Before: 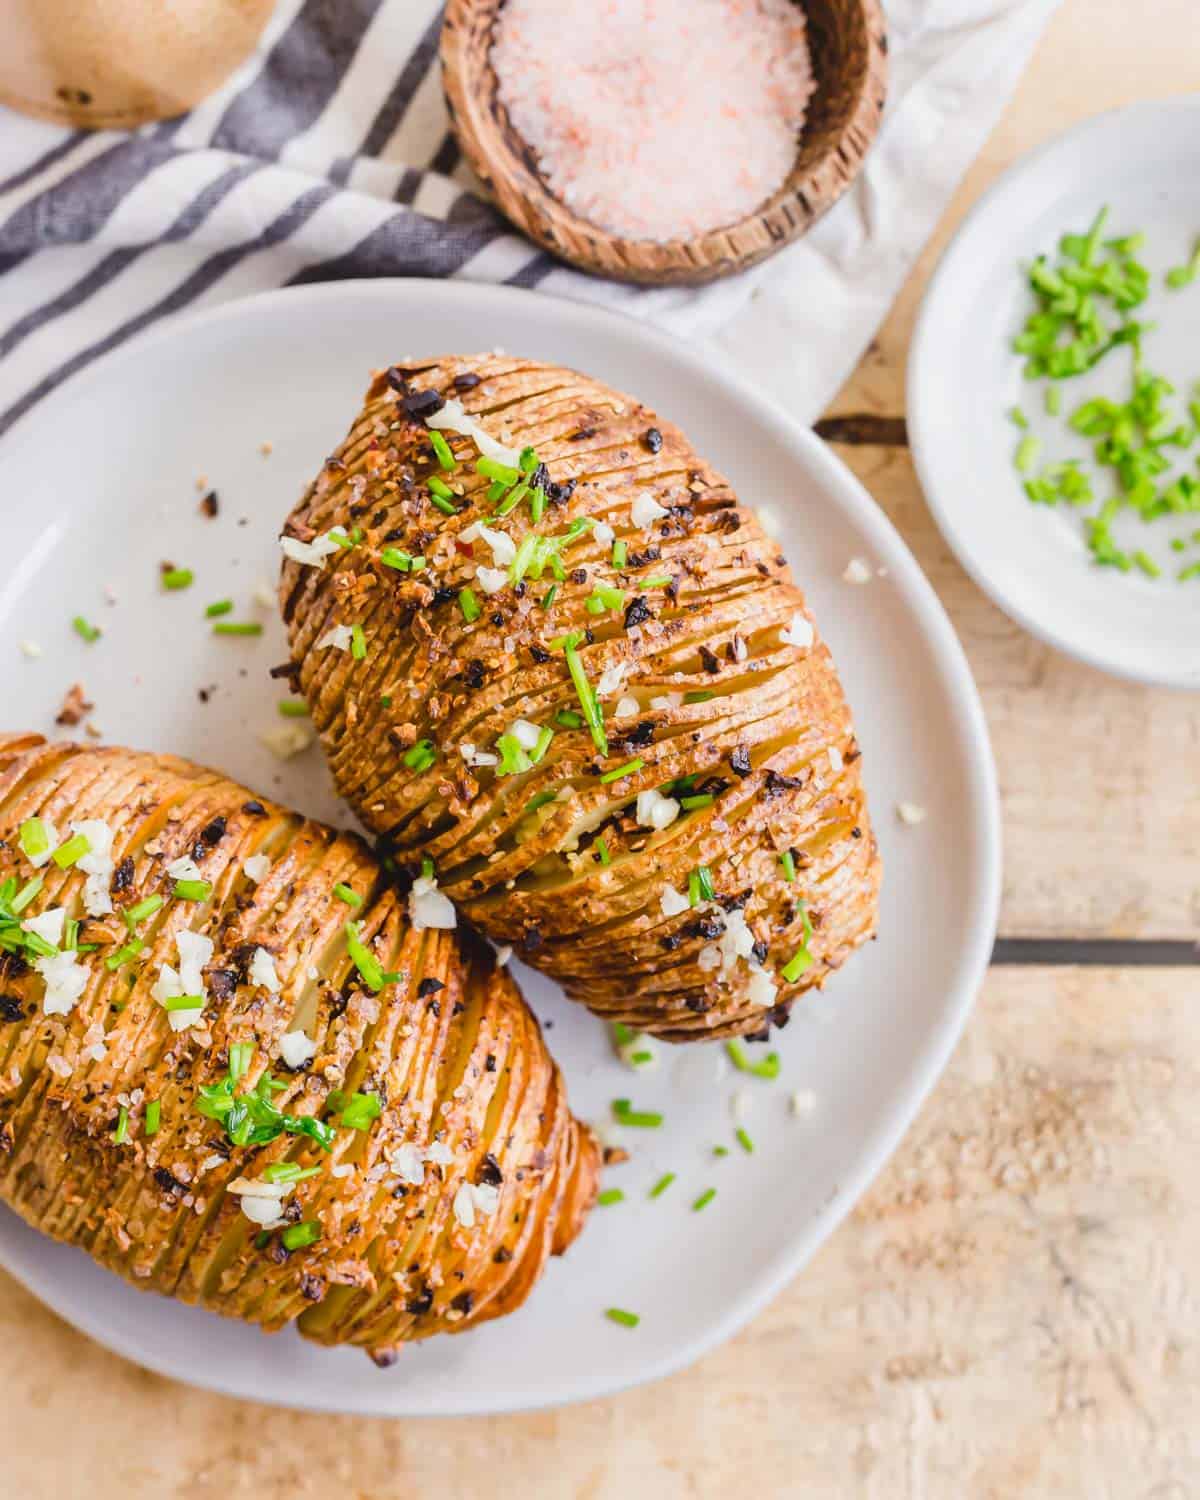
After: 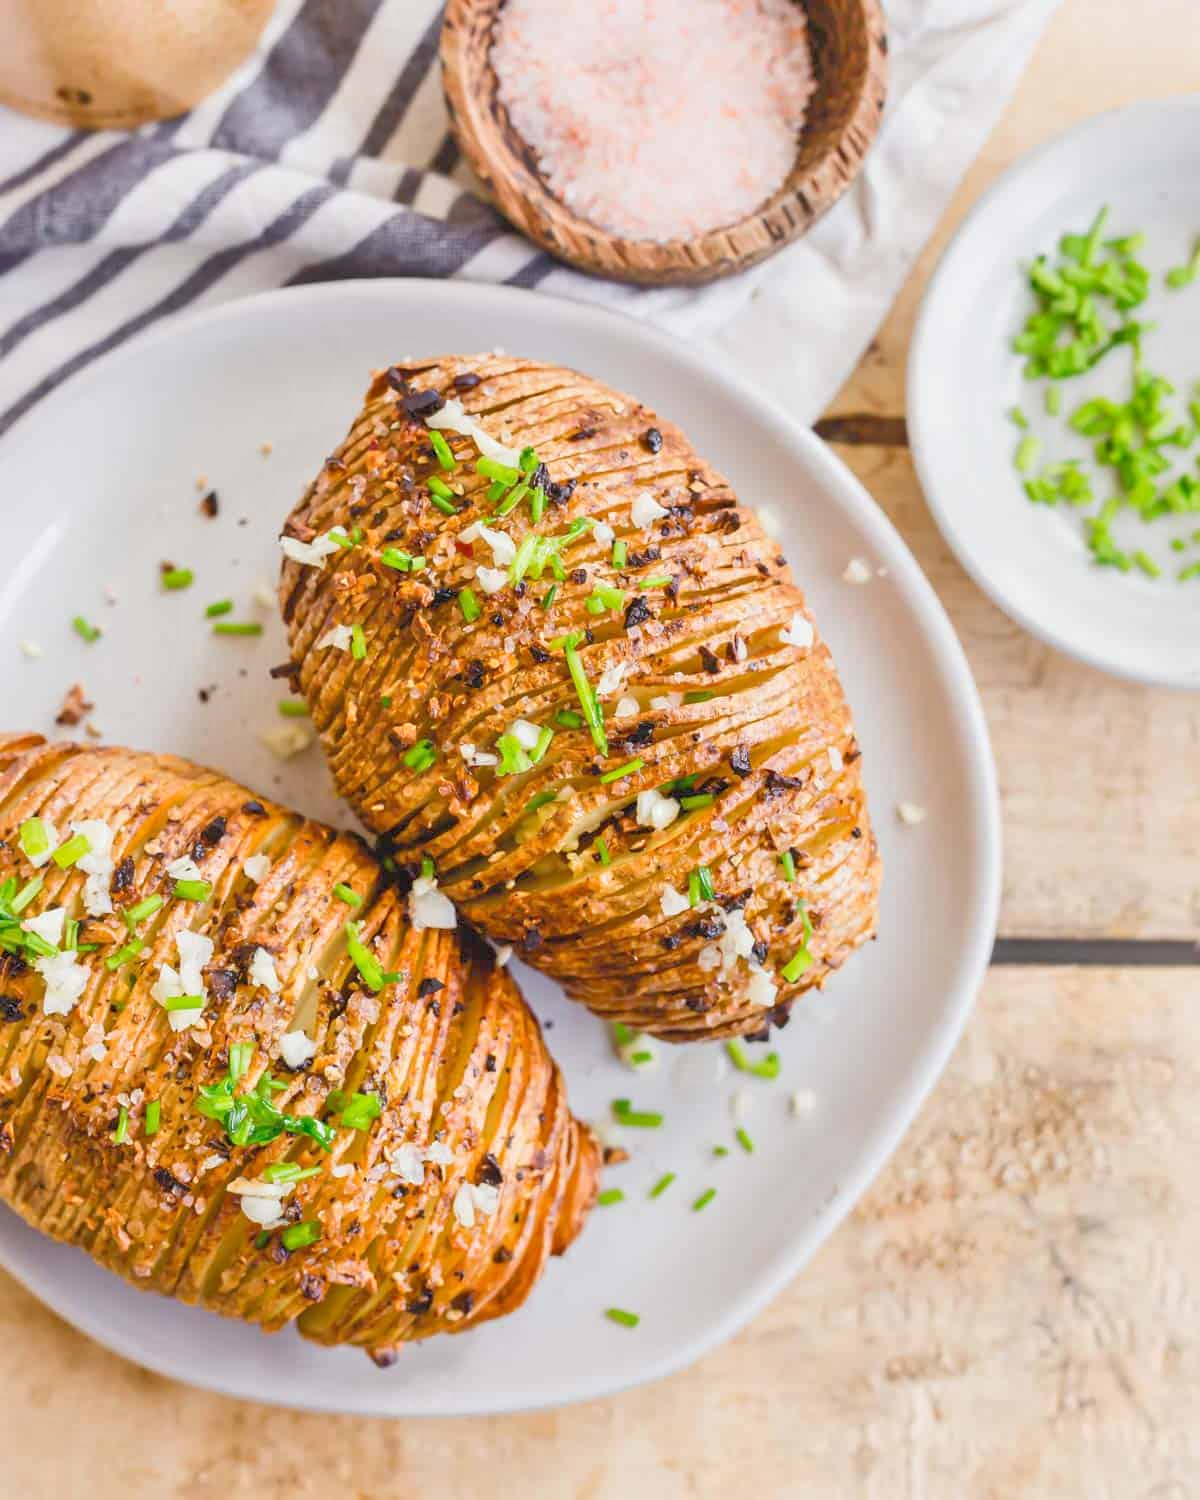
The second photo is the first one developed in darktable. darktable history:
tone equalizer: -7 EV 0.163 EV, -6 EV 0.612 EV, -5 EV 1.15 EV, -4 EV 1.32 EV, -3 EV 1.13 EV, -2 EV 0.6 EV, -1 EV 0.168 EV
